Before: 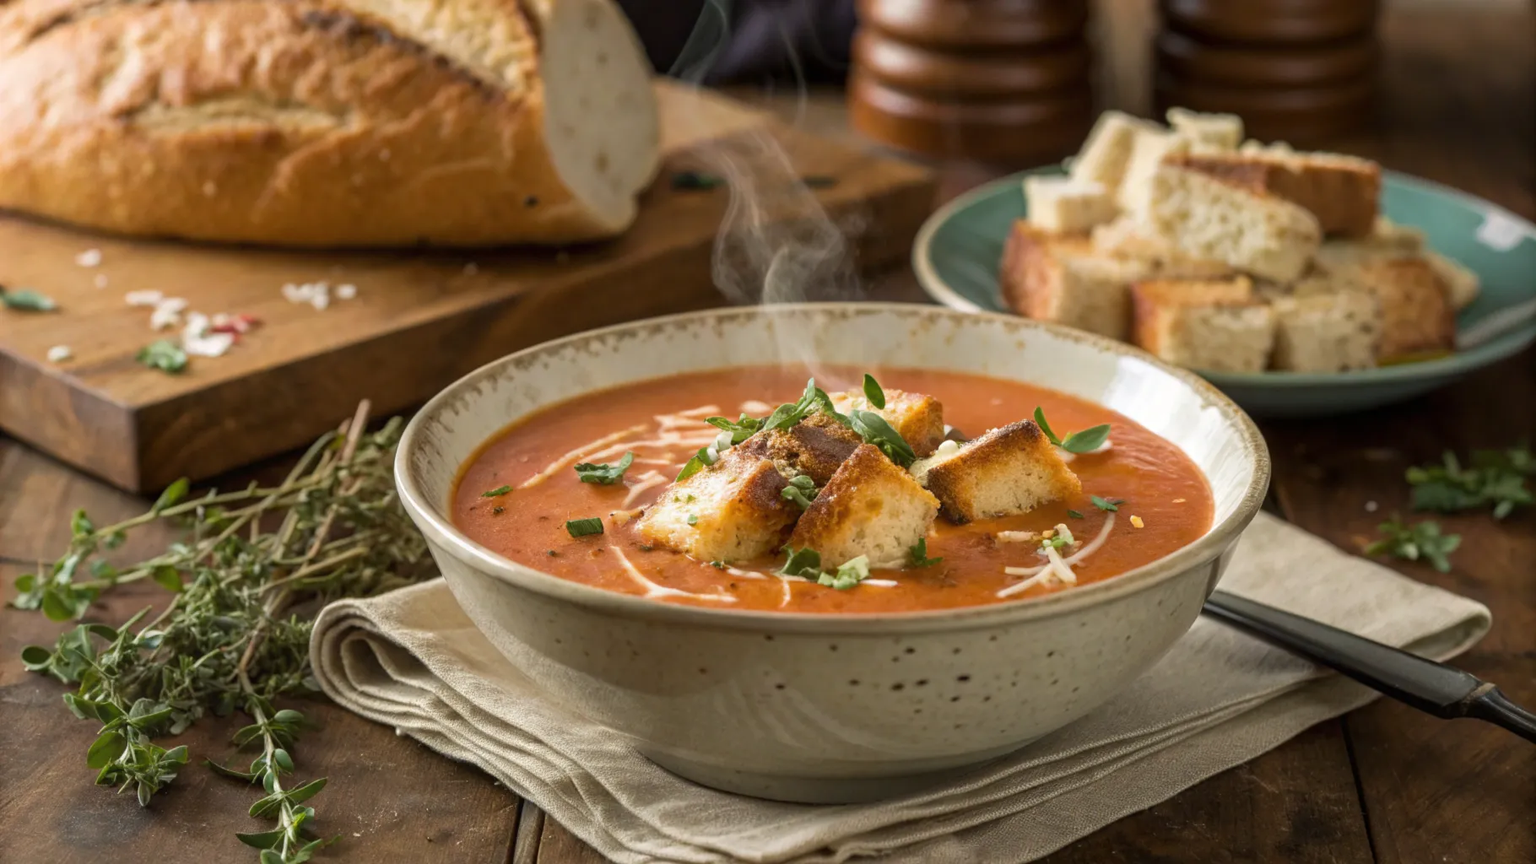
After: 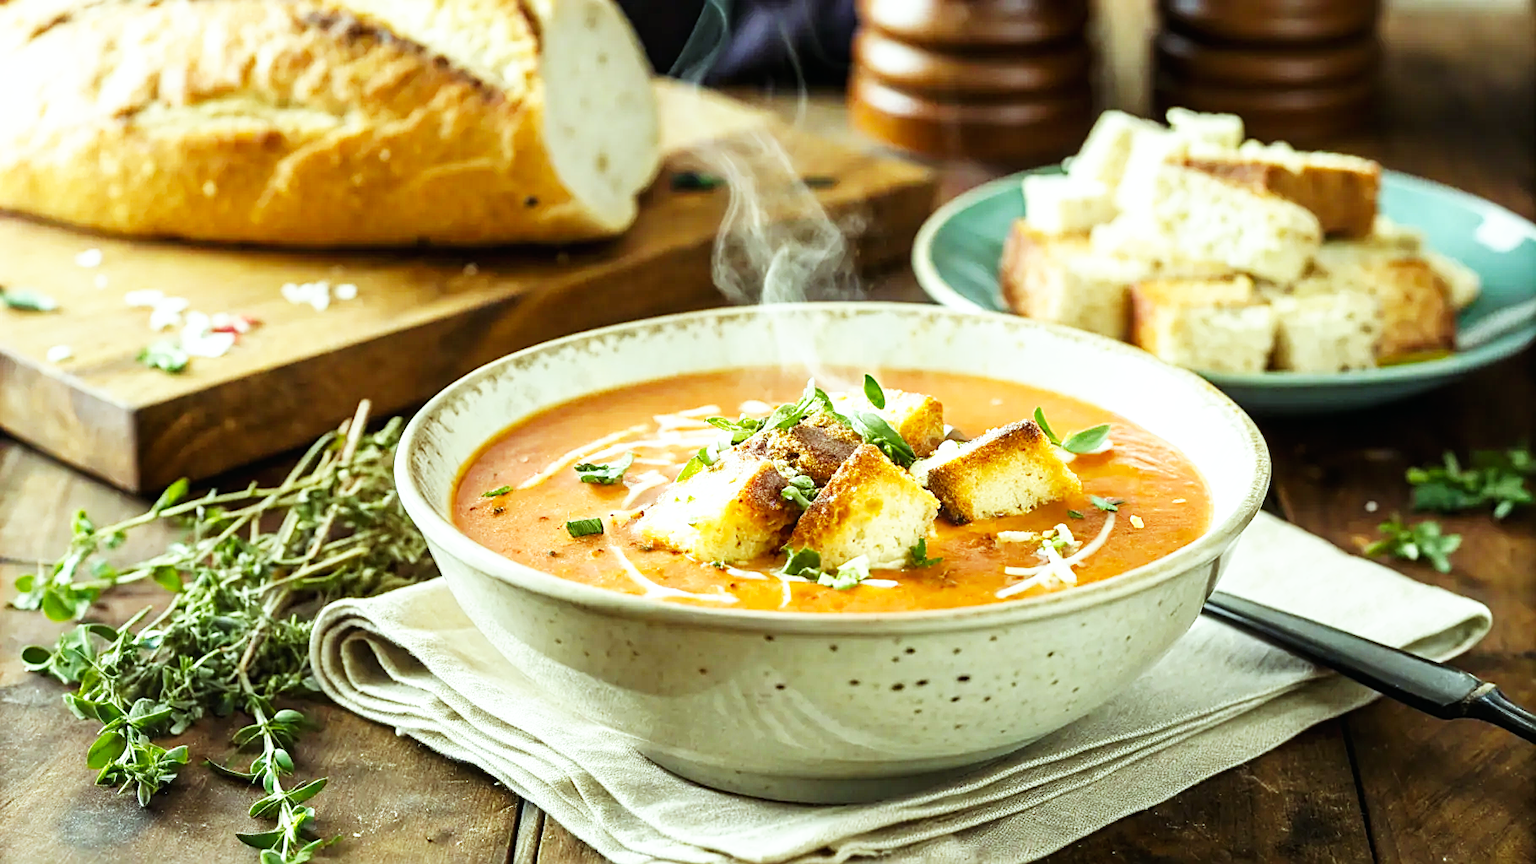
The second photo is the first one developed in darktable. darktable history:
exposure: exposure 0.29 EV, compensate highlight preservation false
white balance: emerald 1
color balance: mode lift, gamma, gain (sRGB), lift [0.997, 0.979, 1.021, 1.011], gamma [1, 1.084, 0.916, 0.998], gain [1, 0.87, 1.13, 1.101], contrast 4.55%, contrast fulcrum 38.24%, output saturation 104.09%
base curve: curves: ch0 [(0, 0) (0.007, 0.004) (0.027, 0.03) (0.046, 0.07) (0.207, 0.54) (0.442, 0.872) (0.673, 0.972) (1, 1)], preserve colors none
sharpen: on, module defaults
